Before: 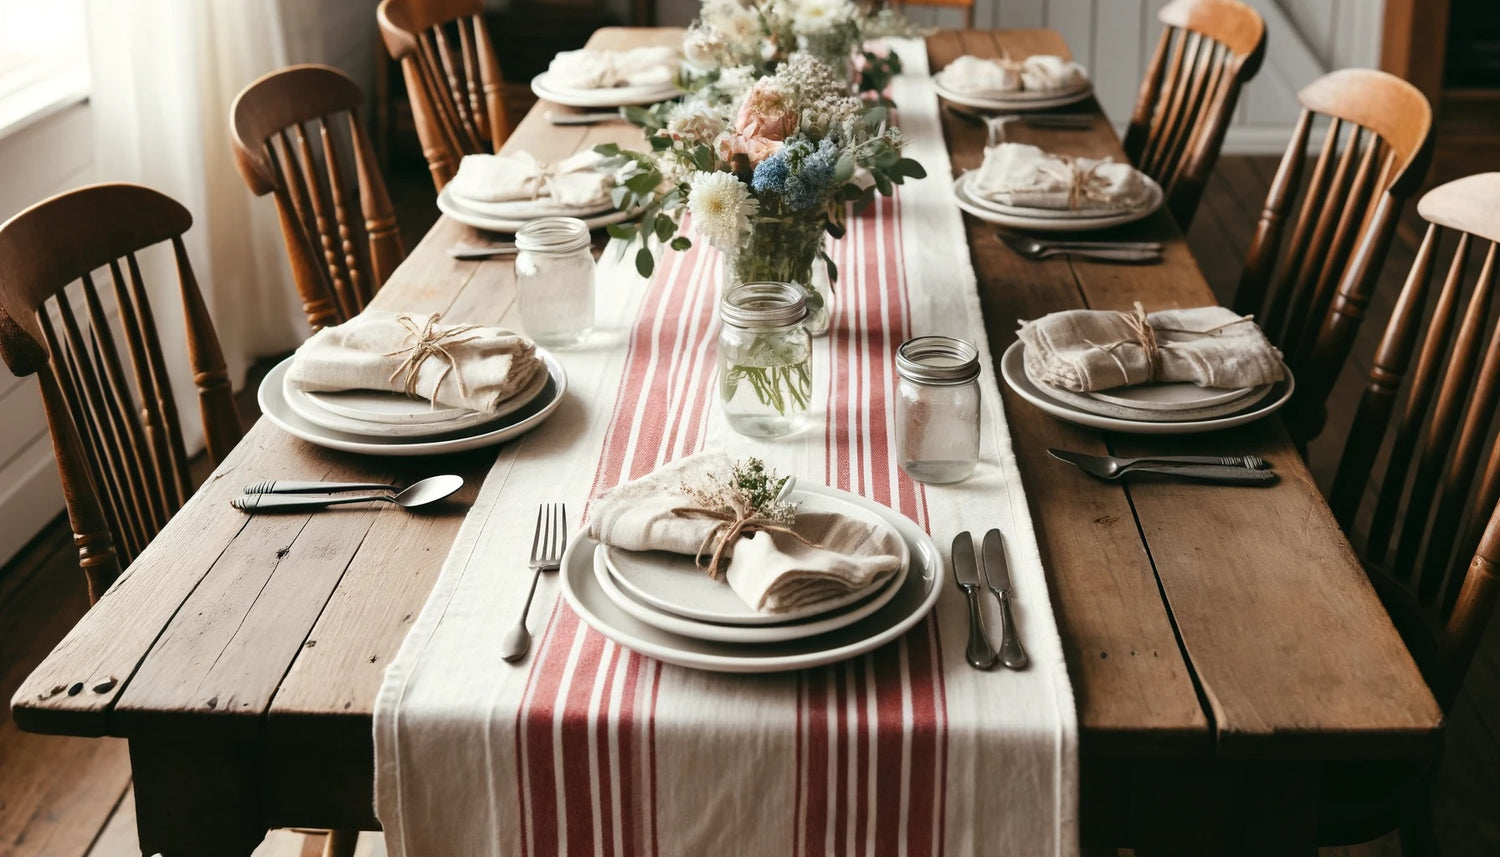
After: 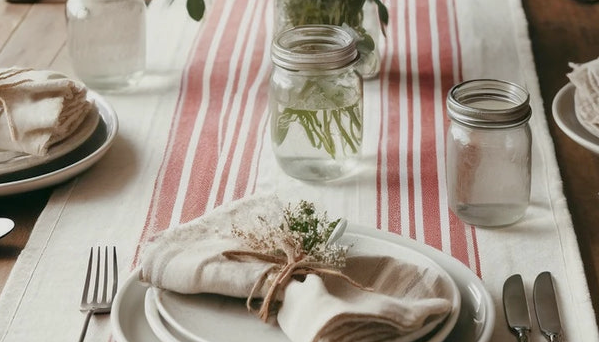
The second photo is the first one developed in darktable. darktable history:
tone equalizer: -8 EV 0.25 EV, -7 EV 0.417 EV, -6 EV 0.417 EV, -5 EV 0.25 EV, -3 EV -0.25 EV, -2 EV -0.417 EV, -1 EV -0.417 EV, +0 EV -0.25 EV, edges refinement/feathering 500, mask exposure compensation -1.57 EV, preserve details guided filter
crop: left 30%, top 30%, right 30%, bottom 30%
